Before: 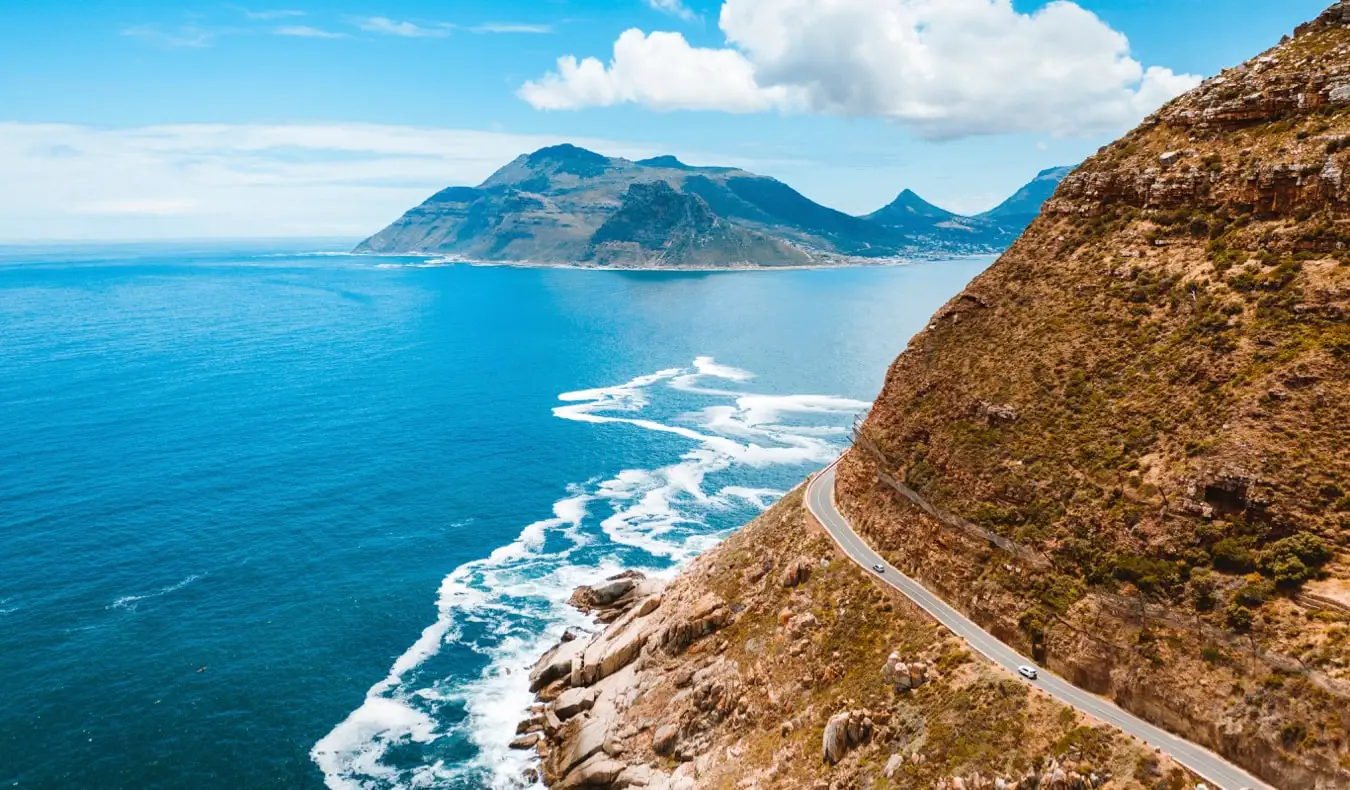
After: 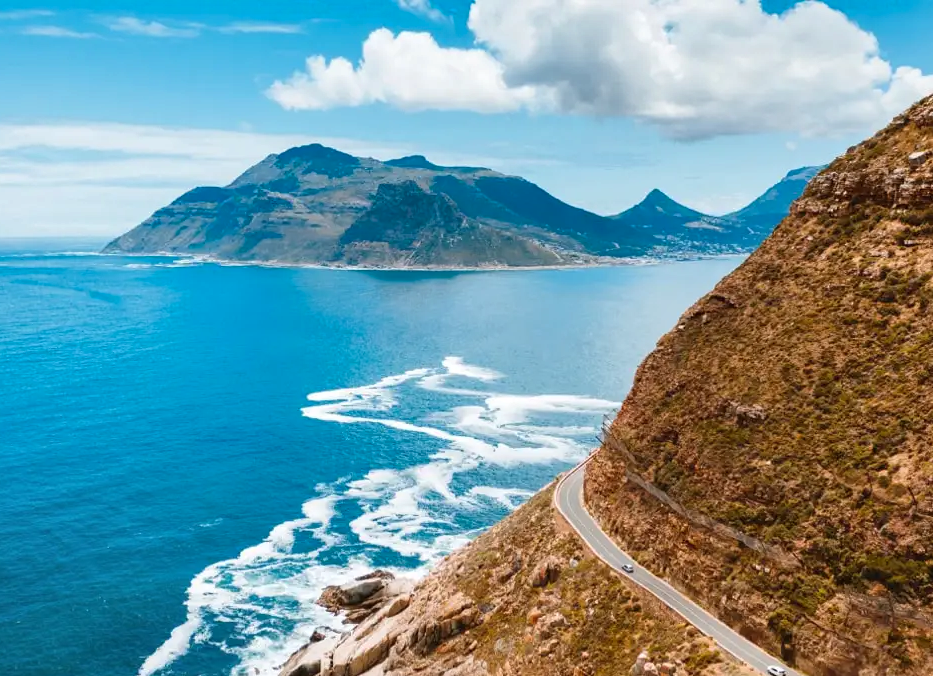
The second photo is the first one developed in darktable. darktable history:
crop: left 18.629%, right 12.198%, bottom 14.309%
shadows and highlights: shadows 24.77, highlights -48.27, soften with gaussian
